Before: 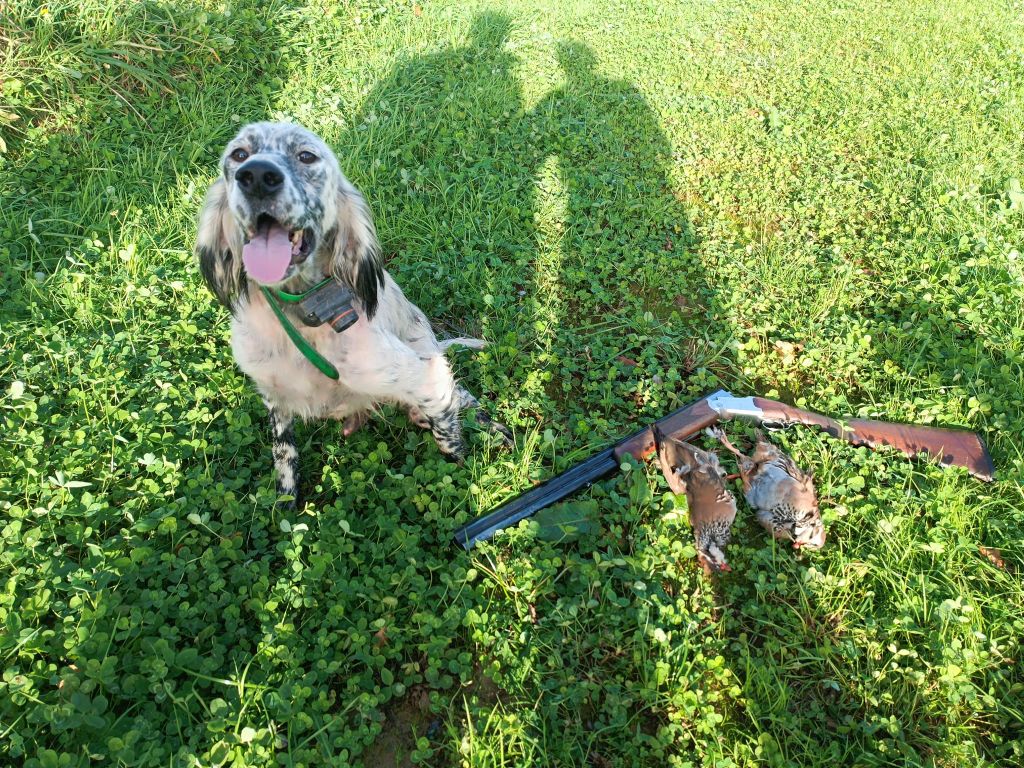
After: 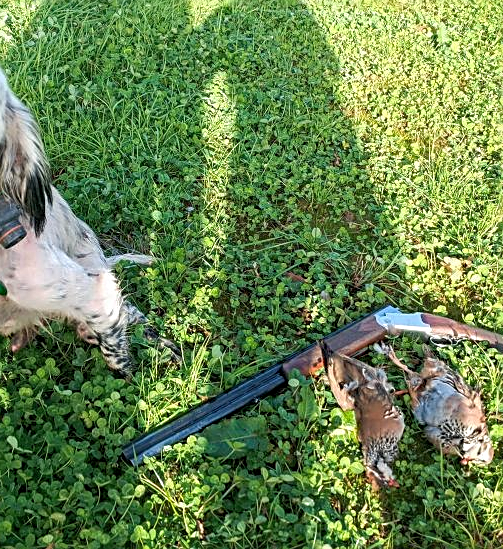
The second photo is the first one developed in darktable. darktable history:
crop: left 32.432%, top 10.959%, right 18.396%, bottom 17.439%
haze removal: compatibility mode true, adaptive false
sharpen: on, module defaults
local contrast: on, module defaults
